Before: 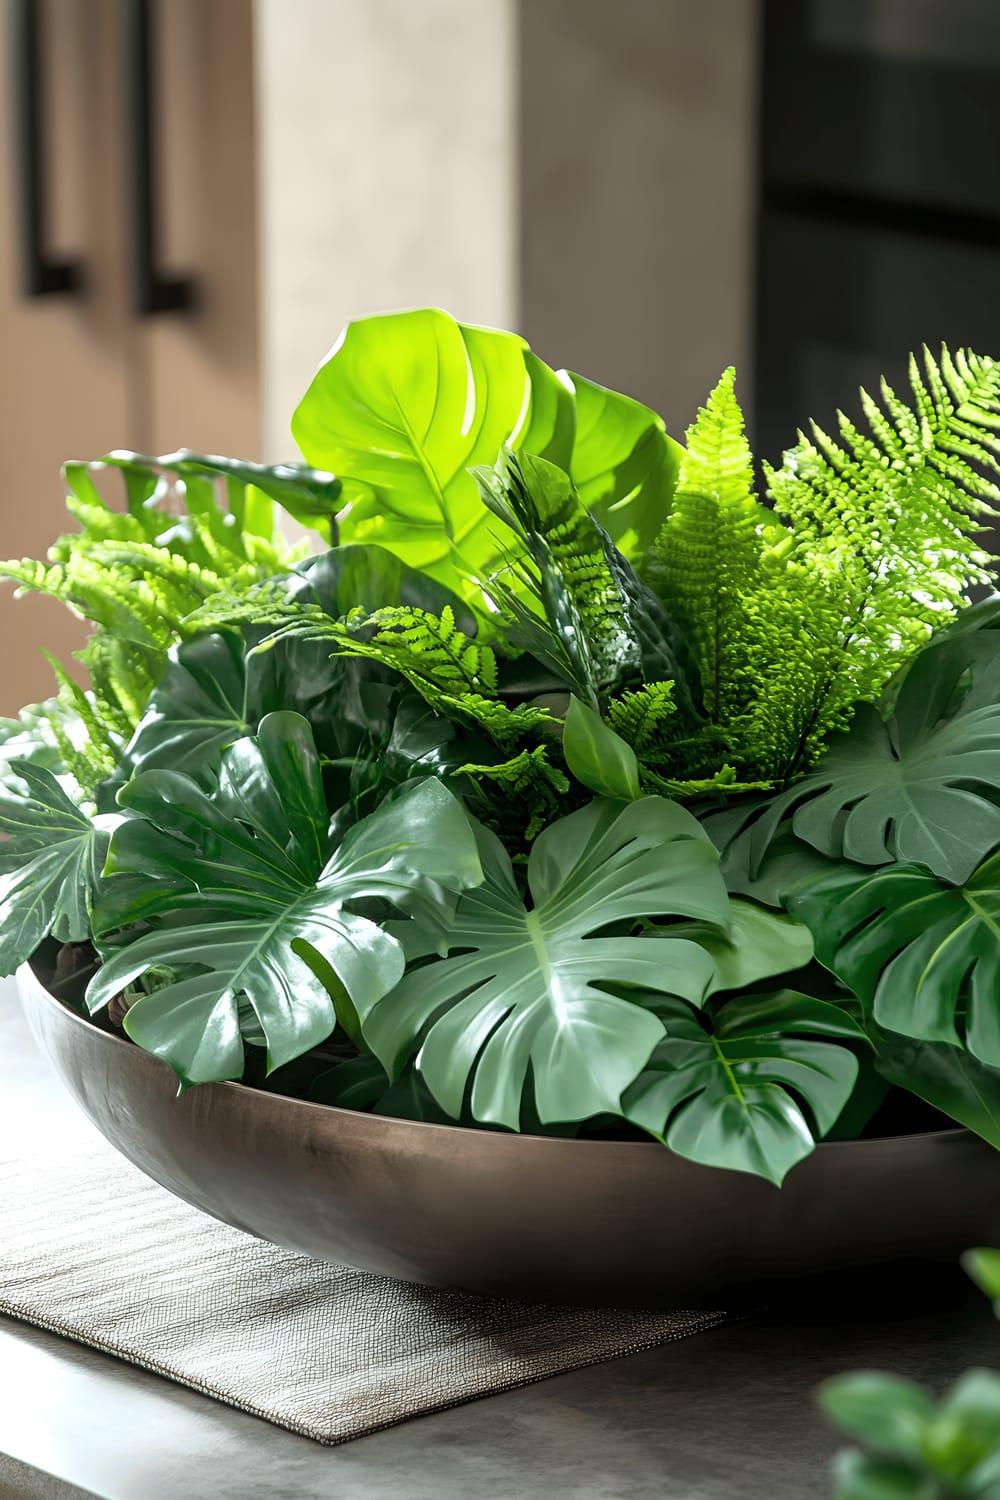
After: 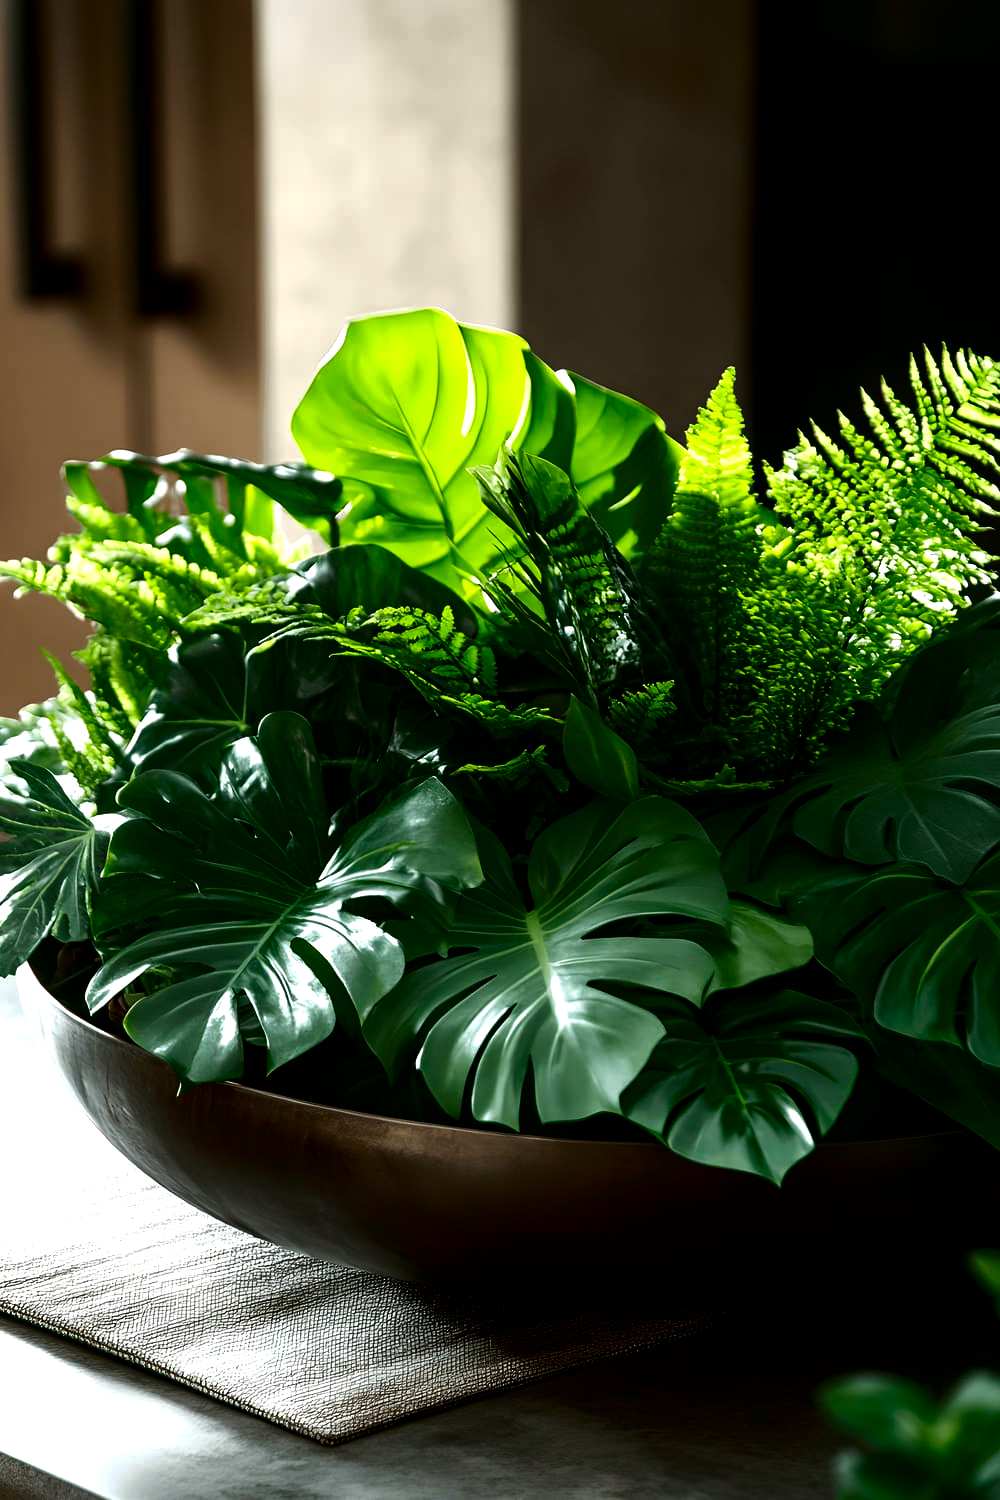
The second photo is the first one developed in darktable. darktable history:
contrast brightness saturation: contrast 0.088, brightness -0.578, saturation 0.171
tone equalizer: -8 EV -1.1 EV, -7 EV -1.04 EV, -6 EV -0.83 EV, -5 EV -0.546 EV, -3 EV 0.598 EV, -2 EV 0.887 EV, -1 EV 1 EV, +0 EV 1.06 EV
exposure: black level correction 0, exposure -0.735 EV, compensate exposure bias true, compensate highlight preservation false
